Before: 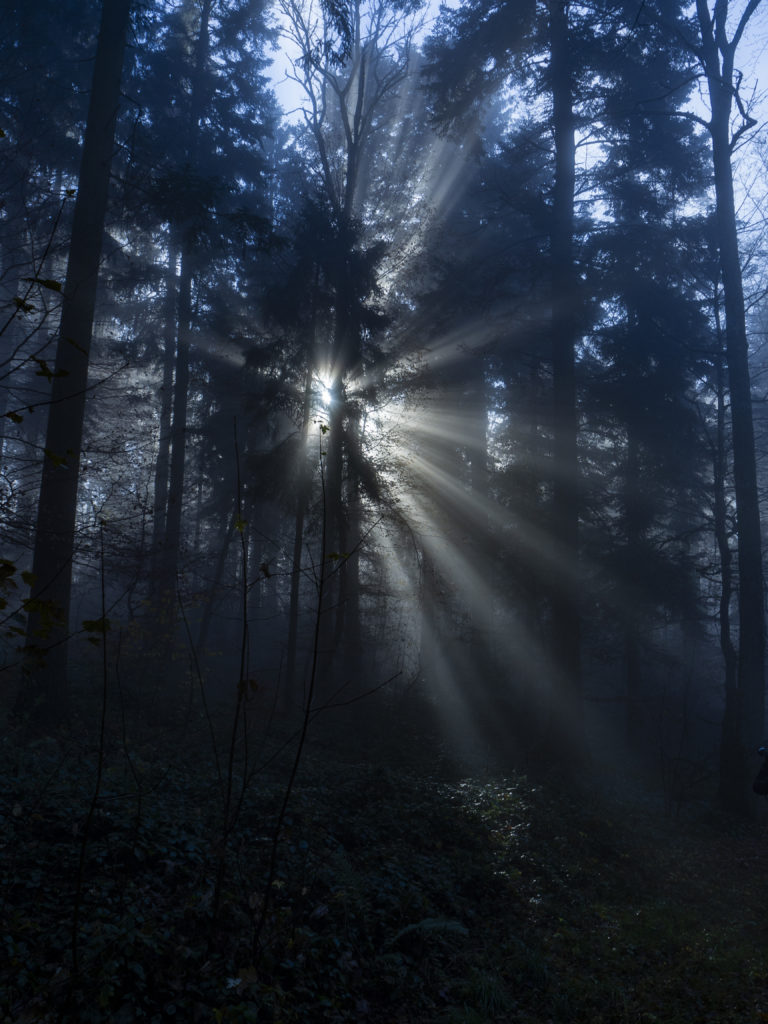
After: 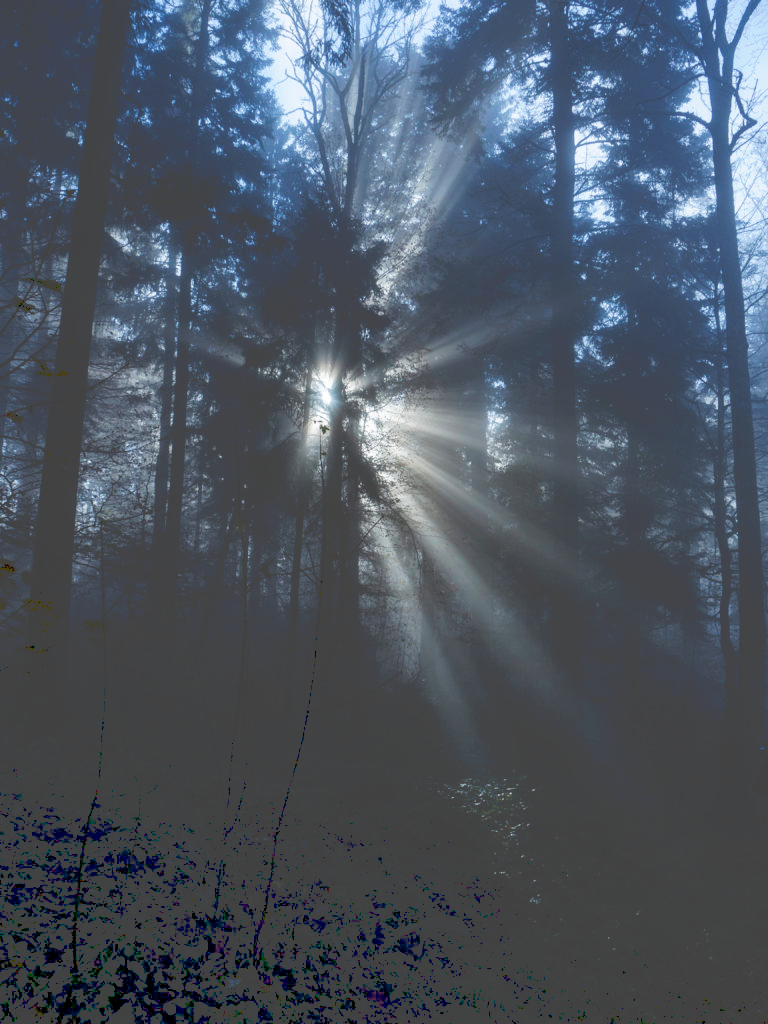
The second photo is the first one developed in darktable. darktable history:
tone curve: curves: ch0 [(0, 0) (0.003, 0.277) (0.011, 0.277) (0.025, 0.279) (0.044, 0.282) (0.069, 0.286) (0.1, 0.289) (0.136, 0.294) (0.177, 0.318) (0.224, 0.345) (0.277, 0.379) (0.335, 0.425) (0.399, 0.481) (0.468, 0.542) (0.543, 0.594) (0.623, 0.662) (0.709, 0.731) (0.801, 0.792) (0.898, 0.851) (1, 1)], preserve colors none
white balance: red 1, blue 1
base curve: curves: ch0 [(0, 0) (0.579, 0.807) (1, 1)], preserve colors none
